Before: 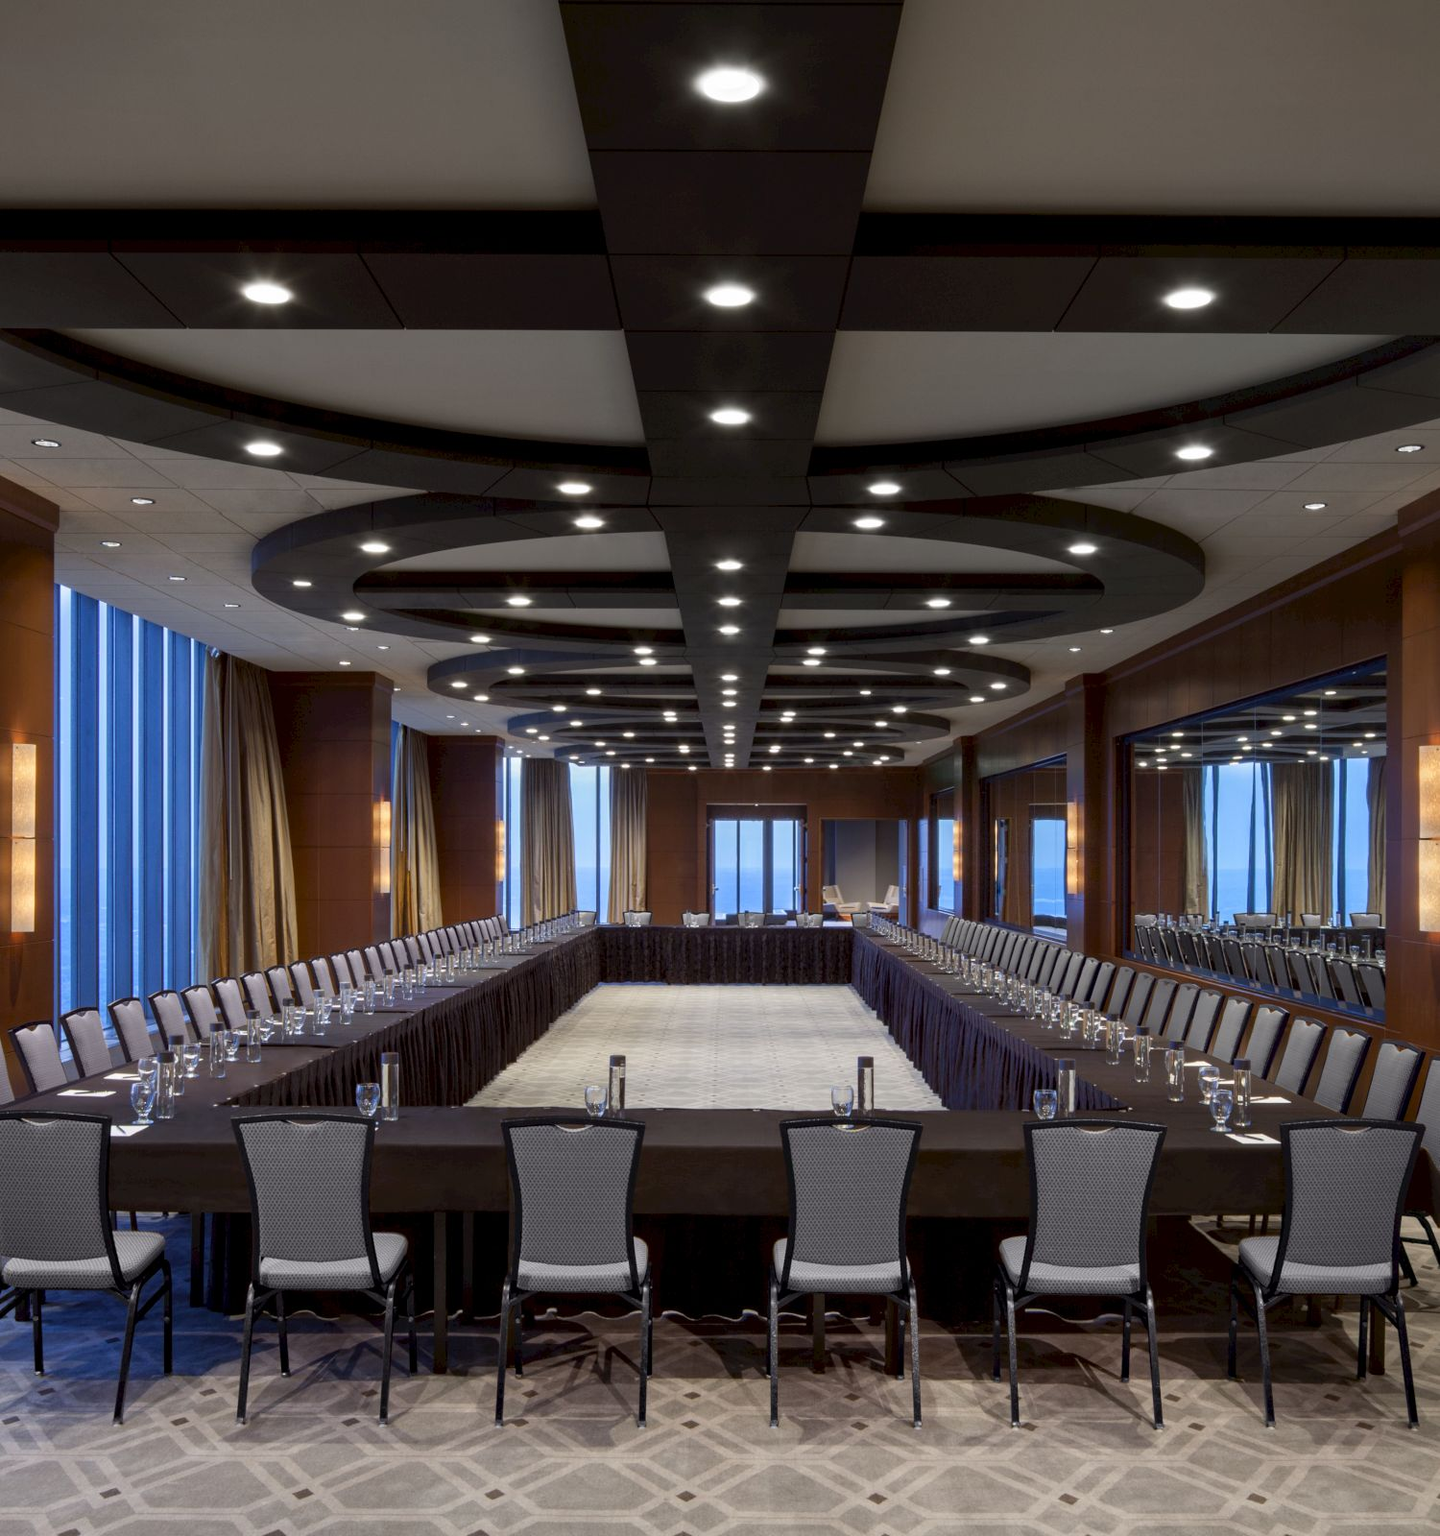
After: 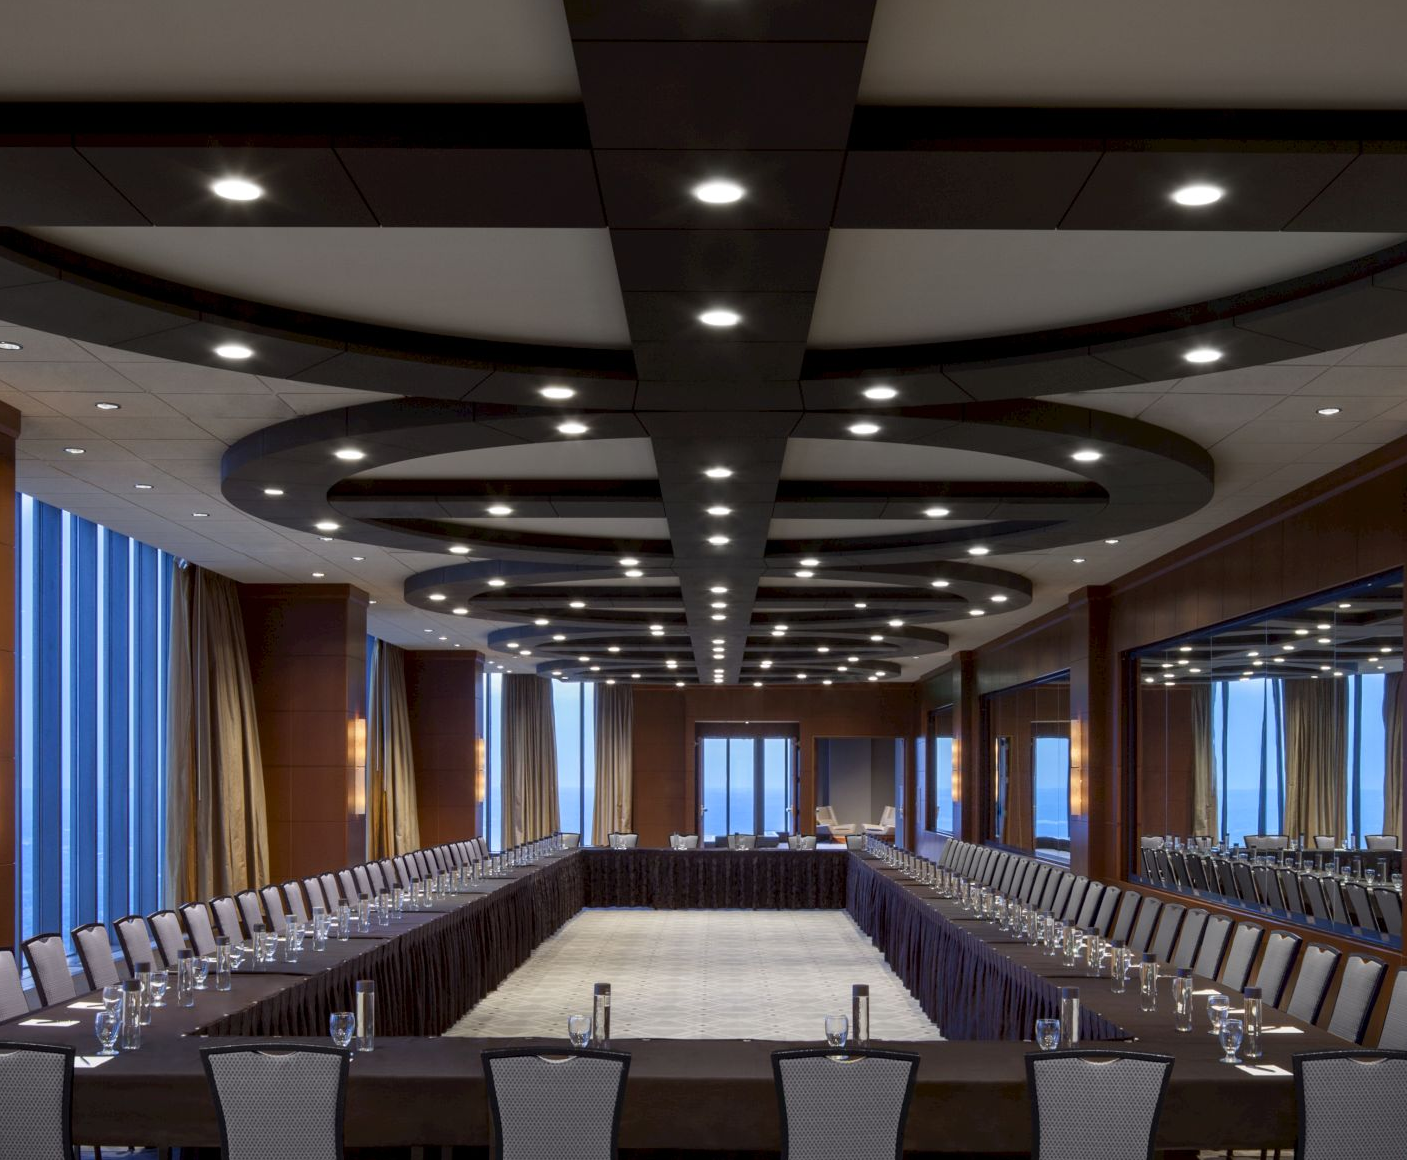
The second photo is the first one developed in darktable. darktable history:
crop: left 2.737%, top 7.287%, right 3.421%, bottom 20.179%
tone equalizer: on, module defaults
